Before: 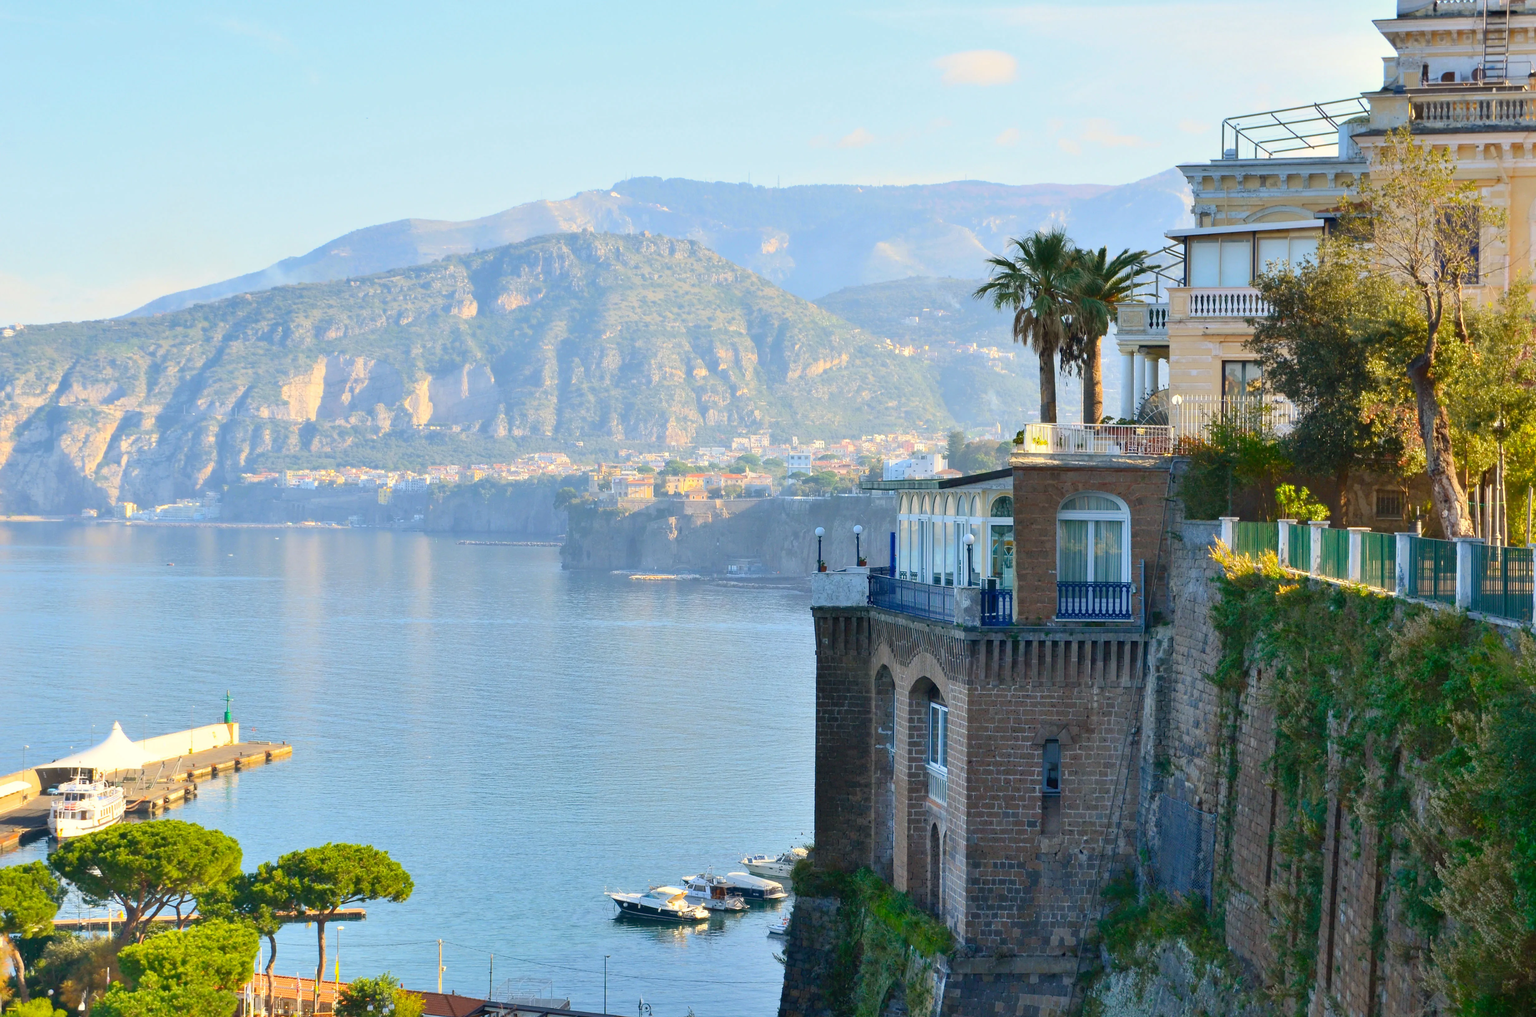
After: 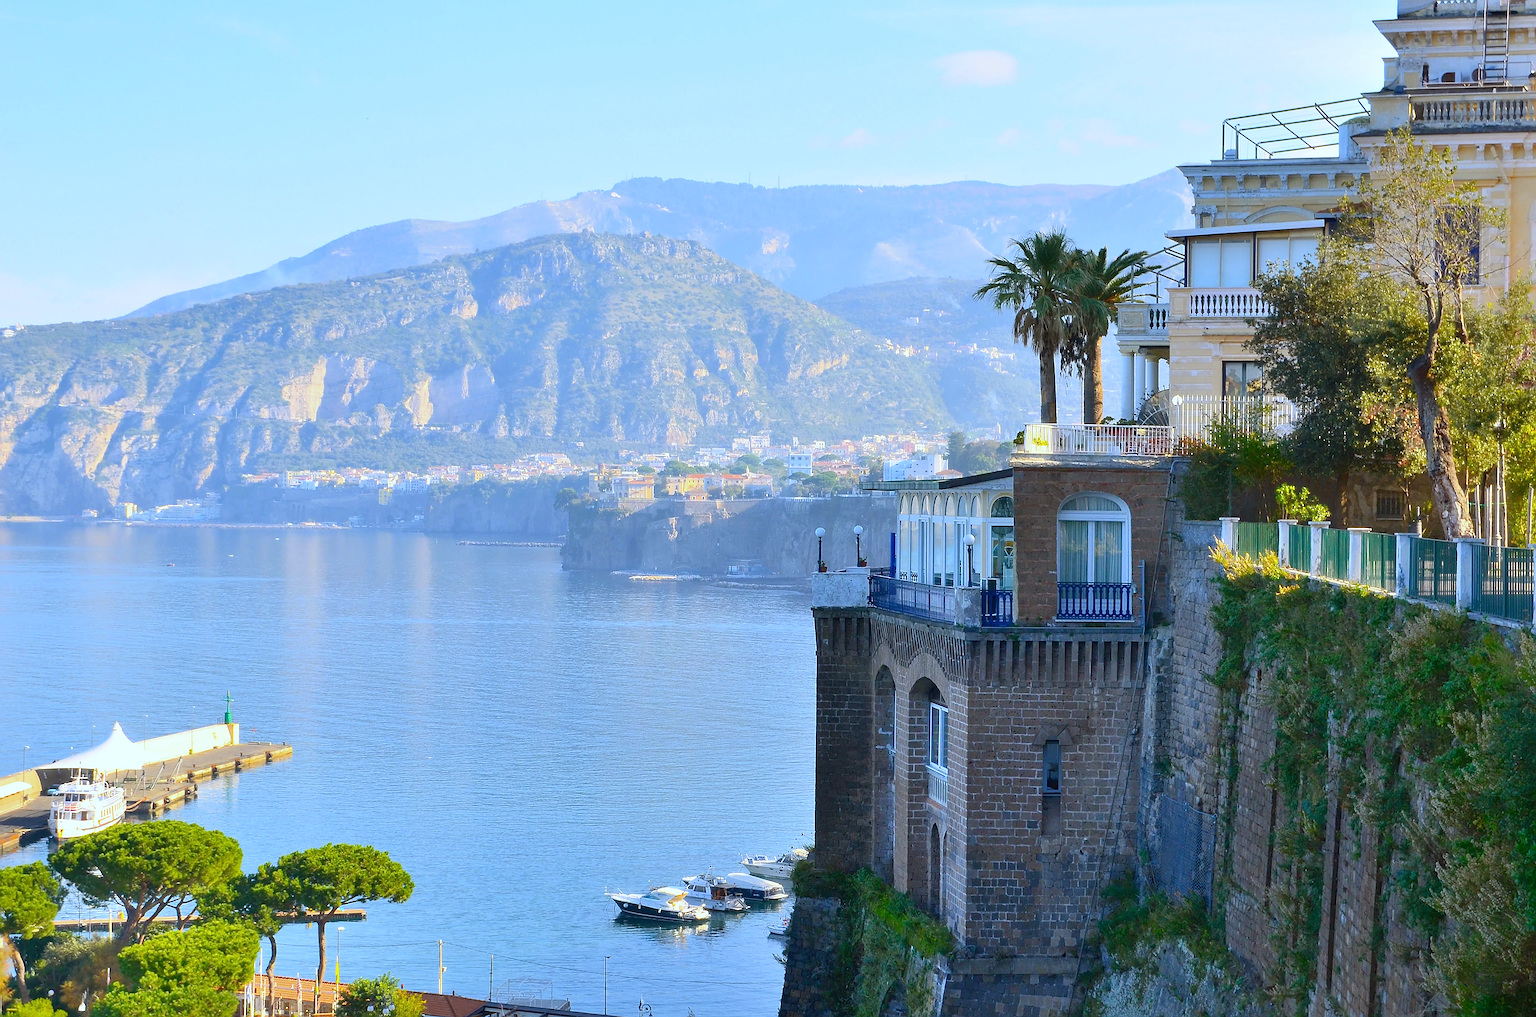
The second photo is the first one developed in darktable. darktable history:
sharpen: radius 1.685, amount 1.294
white balance: red 0.926, green 1.003, blue 1.133
bloom: size 3%, threshold 100%, strength 0%
